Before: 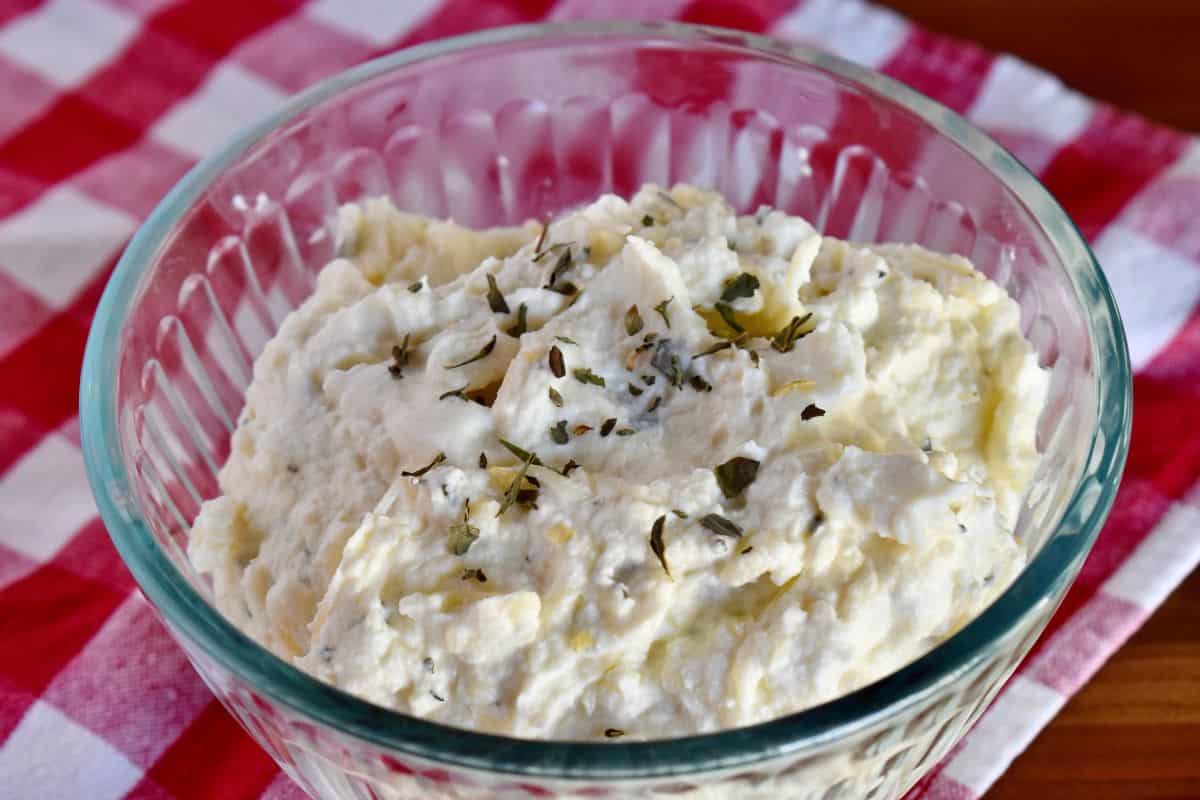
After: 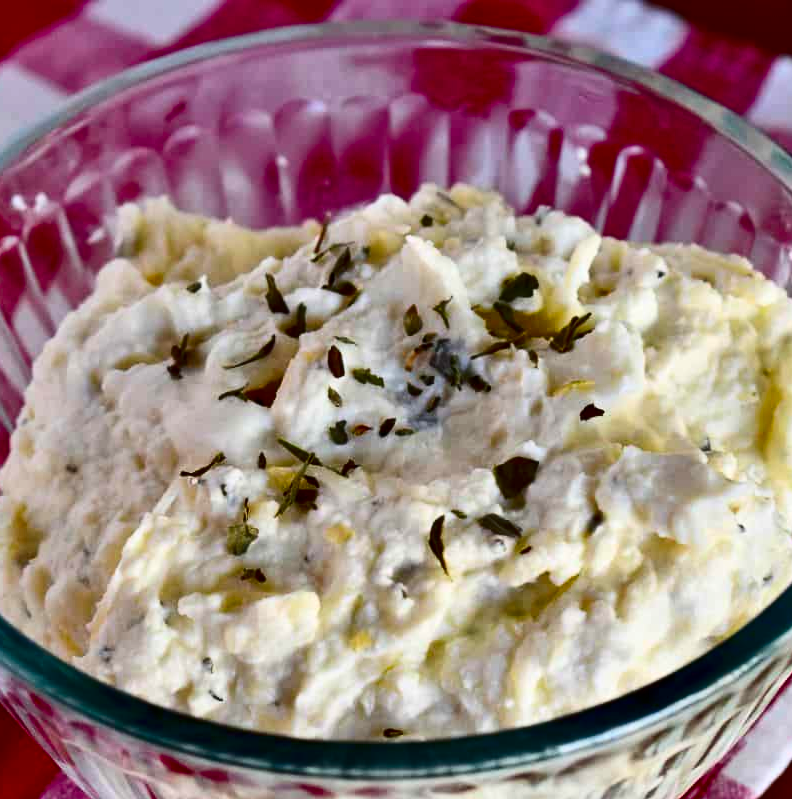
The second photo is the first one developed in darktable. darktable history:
crop and rotate: left 18.442%, right 15.508%
color balance rgb: global vibrance 20%
contrast brightness saturation: contrast 0.22, brightness -0.19, saturation 0.24
